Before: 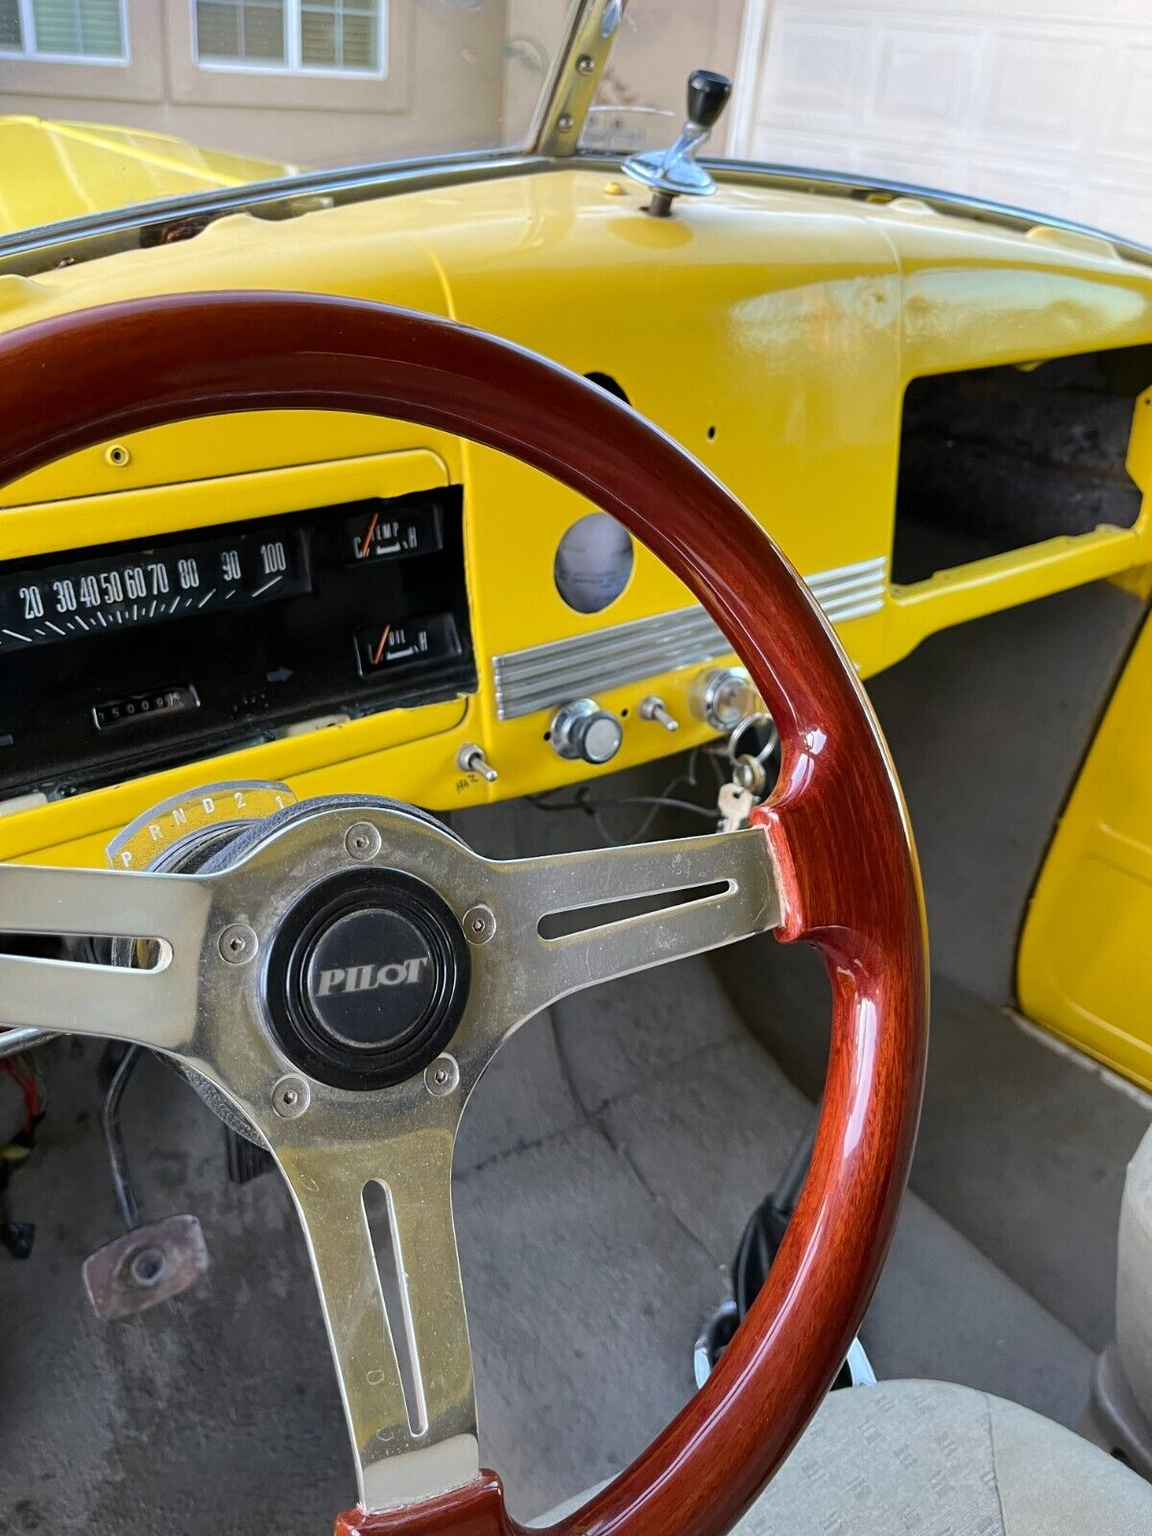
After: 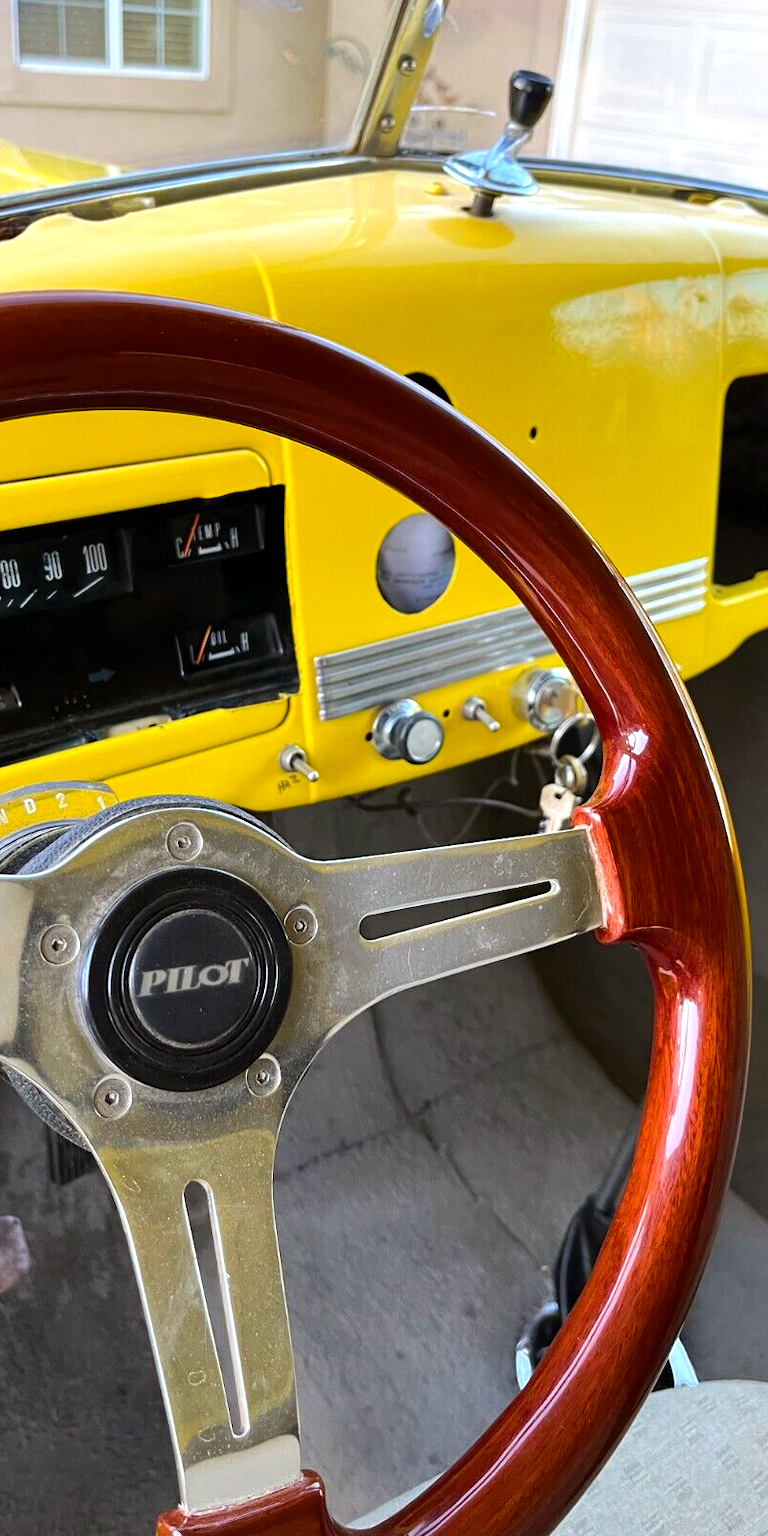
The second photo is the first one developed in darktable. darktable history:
color balance rgb: power › chroma 0.677%, power › hue 60°, perceptual saturation grading › global saturation 9.951%, global vibrance 20%
crop and rotate: left 15.55%, right 17.758%
tone equalizer: -8 EV -0.402 EV, -7 EV -0.412 EV, -6 EV -0.329 EV, -5 EV -0.202 EV, -3 EV 0.256 EV, -2 EV 0.31 EV, -1 EV 0.407 EV, +0 EV 0.4 EV, edges refinement/feathering 500, mask exposure compensation -1.57 EV, preserve details guided filter
